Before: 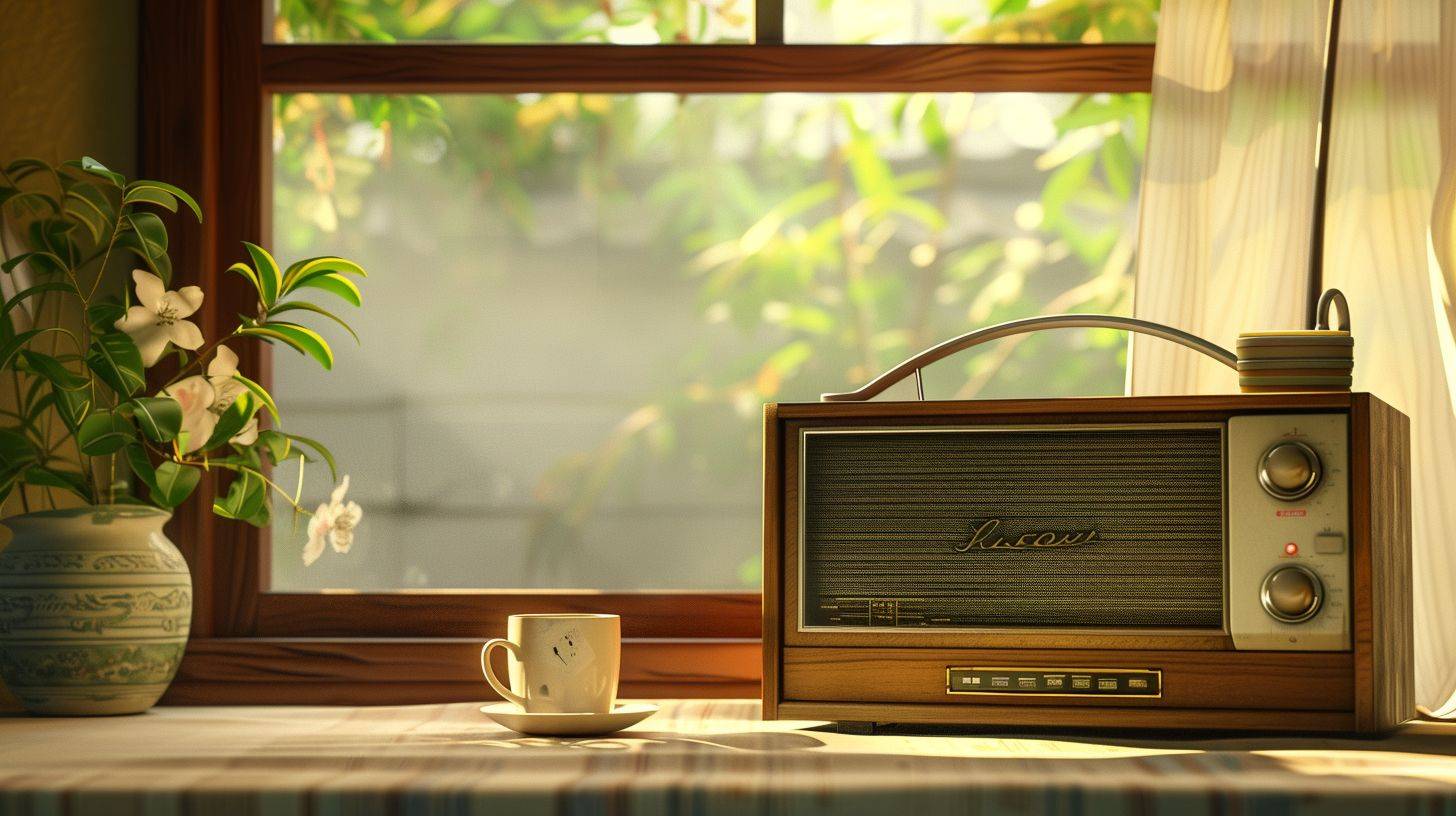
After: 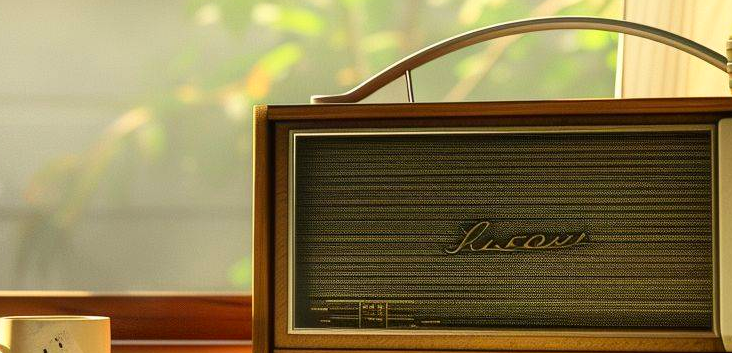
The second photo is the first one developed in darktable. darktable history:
crop: left 35.03%, top 36.625%, right 14.663%, bottom 20.057%
contrast brightness saturation: contrast 0.1, brightness 0.03, saturation 0.09
